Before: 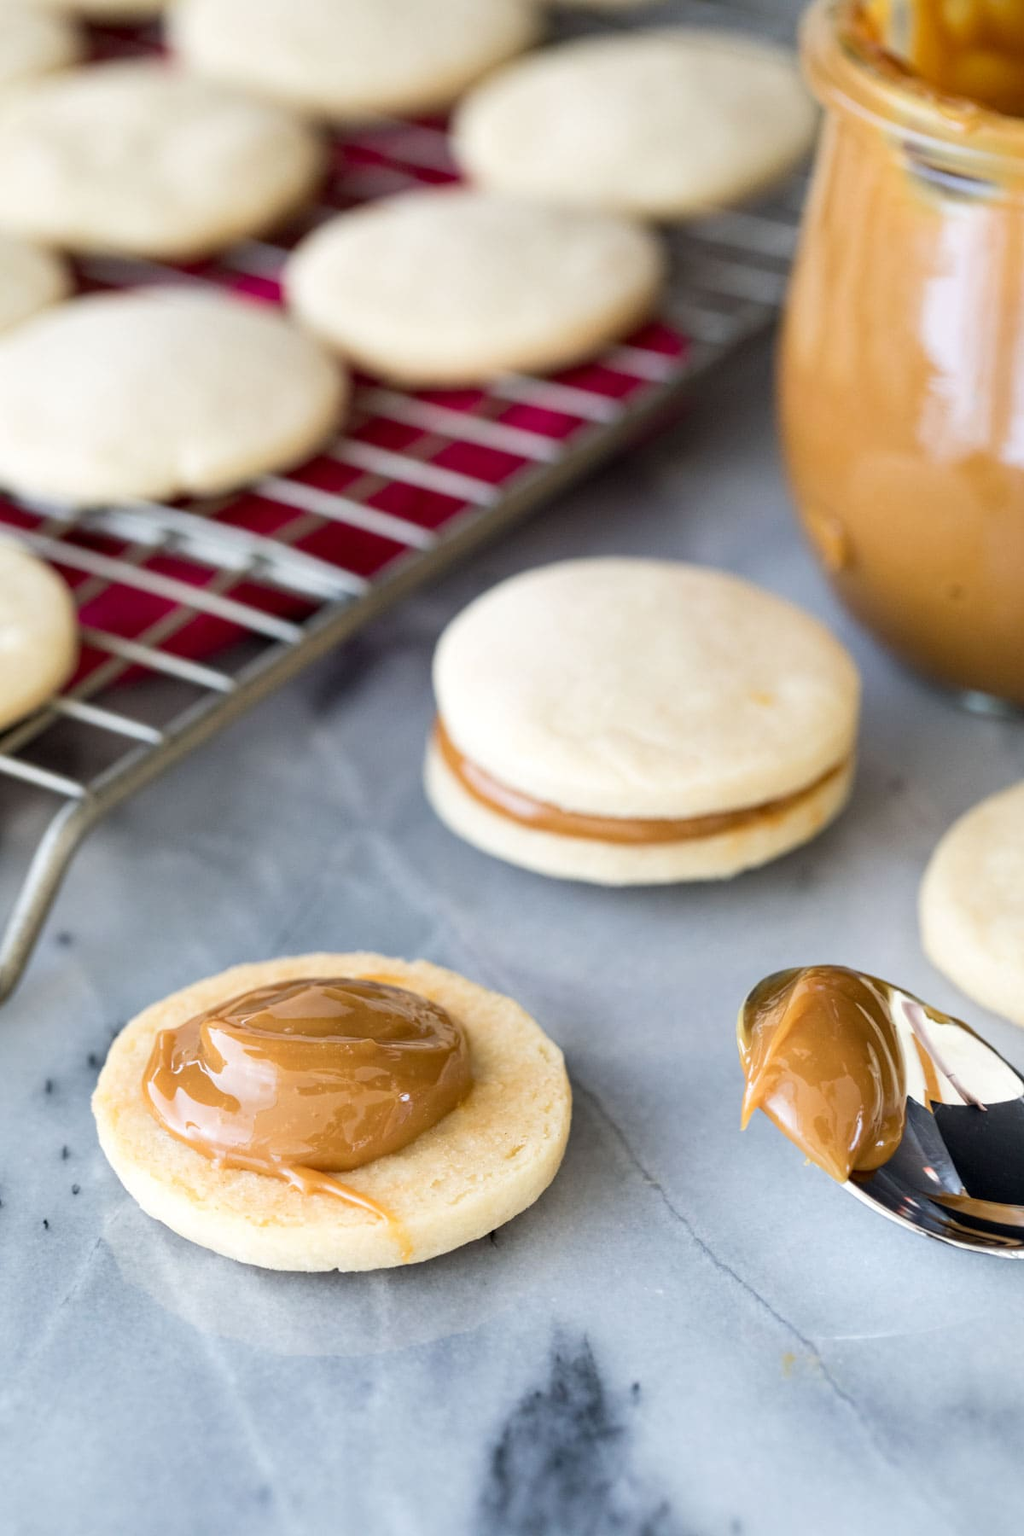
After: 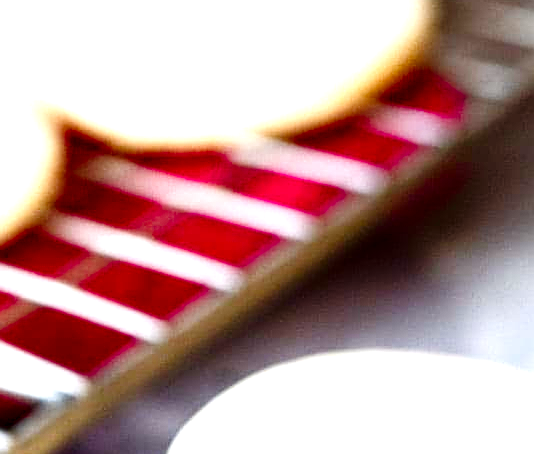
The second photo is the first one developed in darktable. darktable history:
sharpen: on, module defaults
color balance rgb: shadows lift › hue 87.91°, power › luminance -3.83%, power › chroma 0.544%, power › hue 39.51°, perceptual saturation grading › global saturation 15.448%, perceptual saturation grading › highlights -19.273%, perceptual saturation grading › shadows 19.501%
levels: black 0.067%, white 99.98%, levels [0, 0.492, 0.984]
crop: left 28.713%, top 16.792%, right 26.713%, bottom 57.936%
exposure: exposure 1.203 EV, compensate highlight preservation false
tone equalizer: -8 EV -0.413 EV, -7 EV -0.371 EV, -6 EV -0.37 EV, -5 EV -0.227 EV, -3 EV 0.204 EV, -2 EV 0.359 EV, -1 EV 0.363 EV, +0 EV 0.445 EV
tone curve: curves: ch0 [(0, 0) (0.004, 0.001) (0.133, 0.112) (0.325, 0.362) (0.832, 0.893) (1, 1)], preserve colors none
contrast brightness saturation: brightness -0.247, saturation 0.199
